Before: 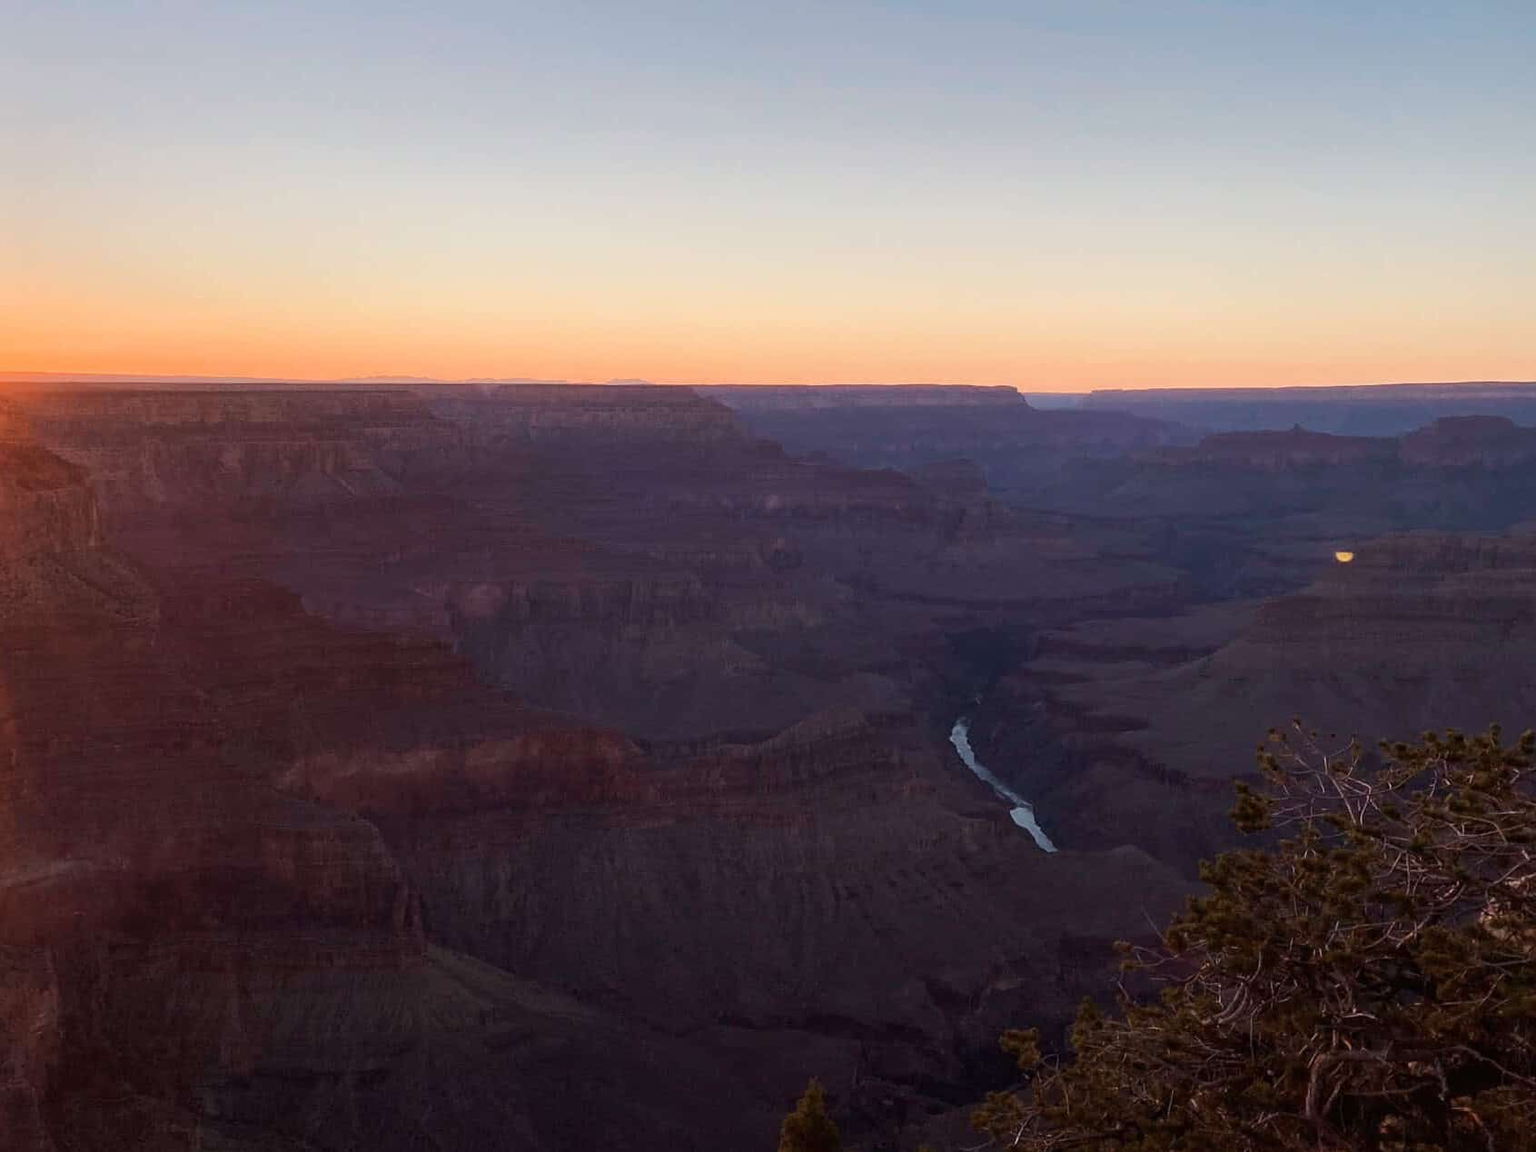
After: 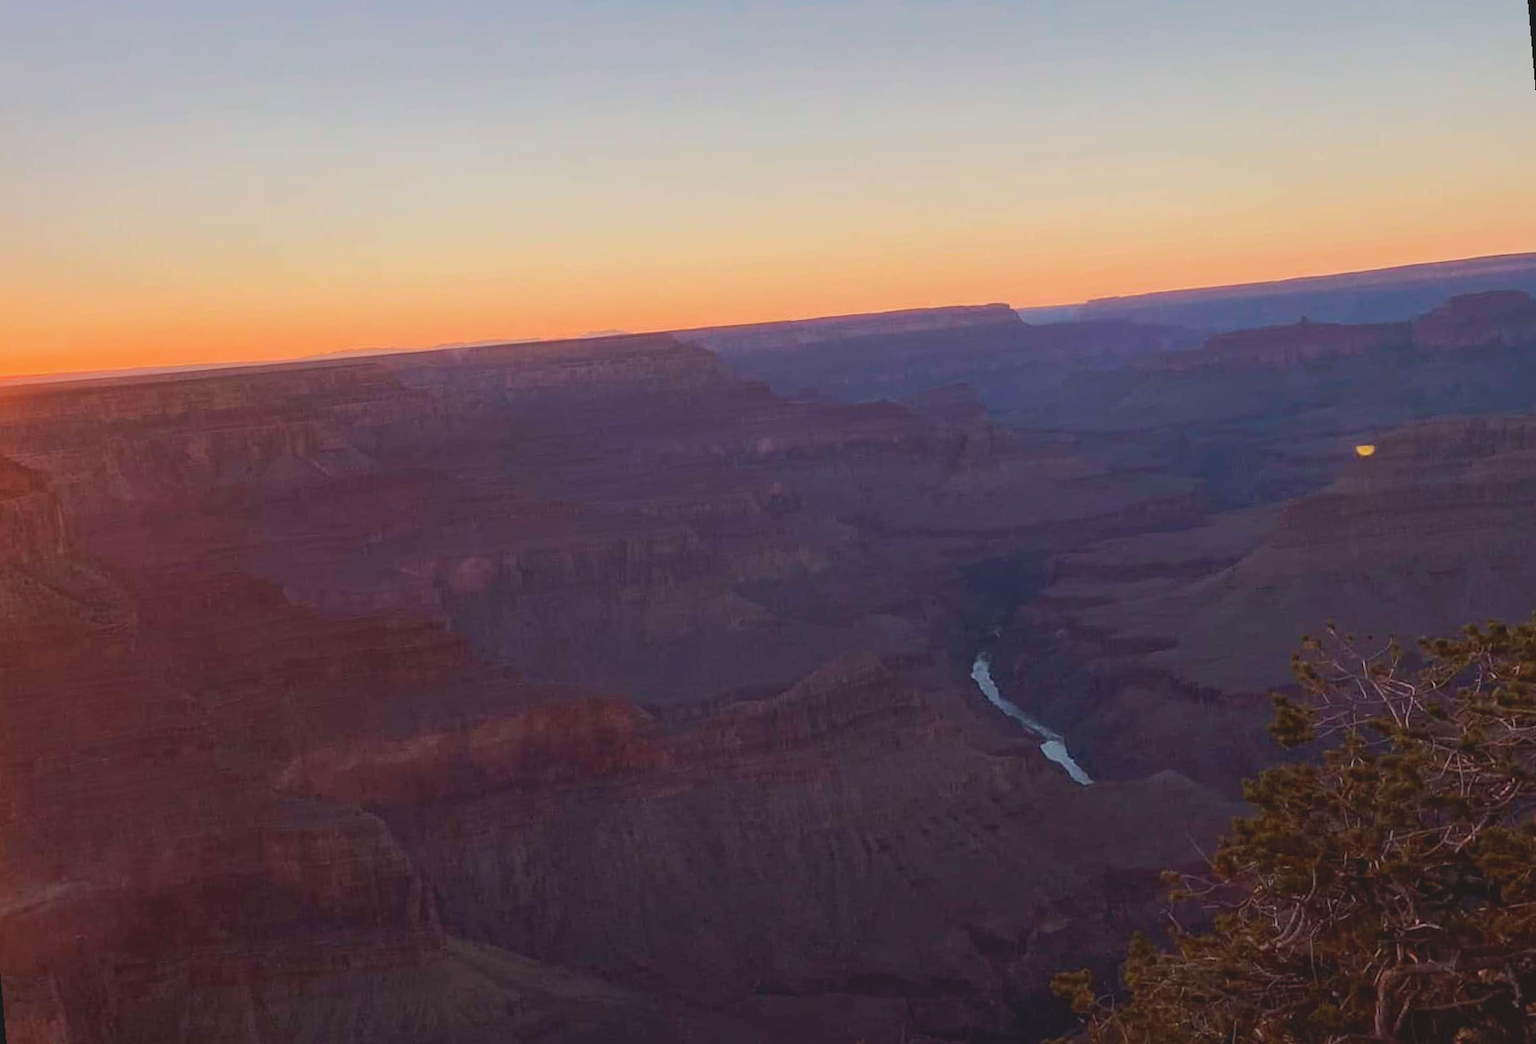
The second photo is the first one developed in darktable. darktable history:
contrast brightness saturation: contrast -0.19, saturation 0.19
rotate and perspective: rotation -5°, crop left 0.05, crop right 0.952, crop top 0.11, crop bottom 0.89
